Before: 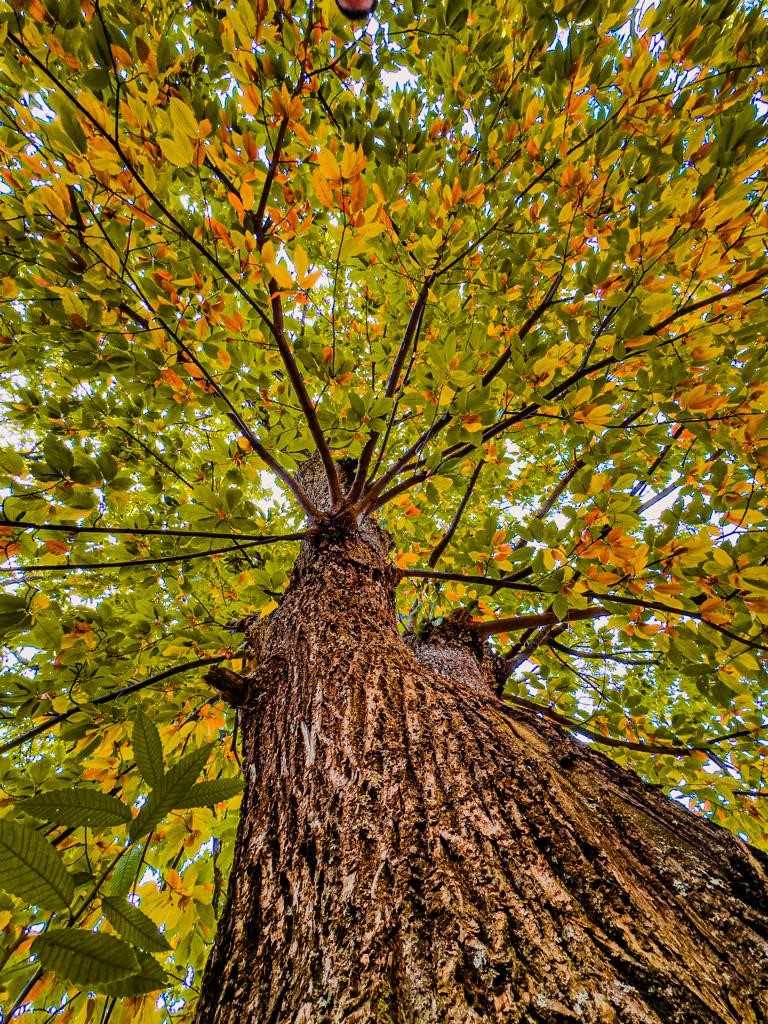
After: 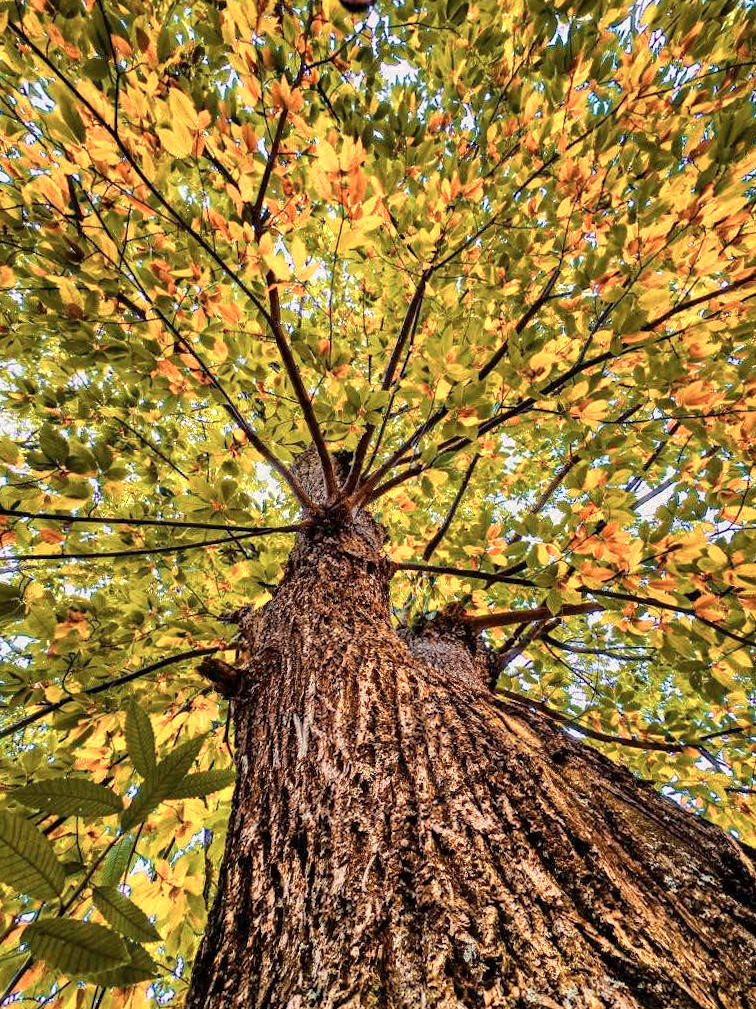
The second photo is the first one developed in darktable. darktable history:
crop and rotate: angle -0.637°
color zones: curves: ch0 [(0.018, 0.548) (0.197, 0.654) (0.425, 0.447) (0.605, 0.658) (0.732, 0.579)]; ch1 [(0.105, 0.531) (0.224, 0.531) (0.386, 0.39) (0.618, 0.456) (0.732, 0.456) (0.956, 0.421)]; ch2 [(0.039, 0.583) (0.215, 0.465) (0.399, 0.544) (0.465, 0.548) (0.614, 0.447) (0.724, 0.43) (0.882, 0.623) (0.956, 0.632)]
